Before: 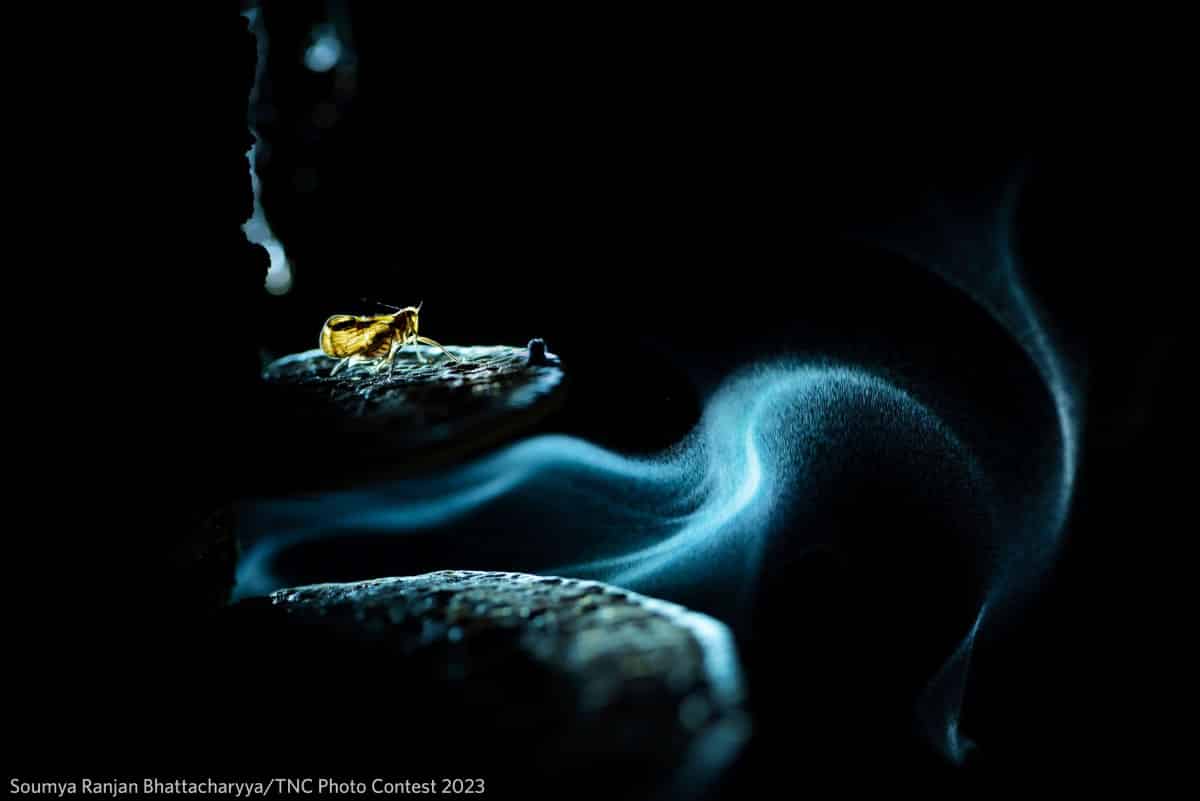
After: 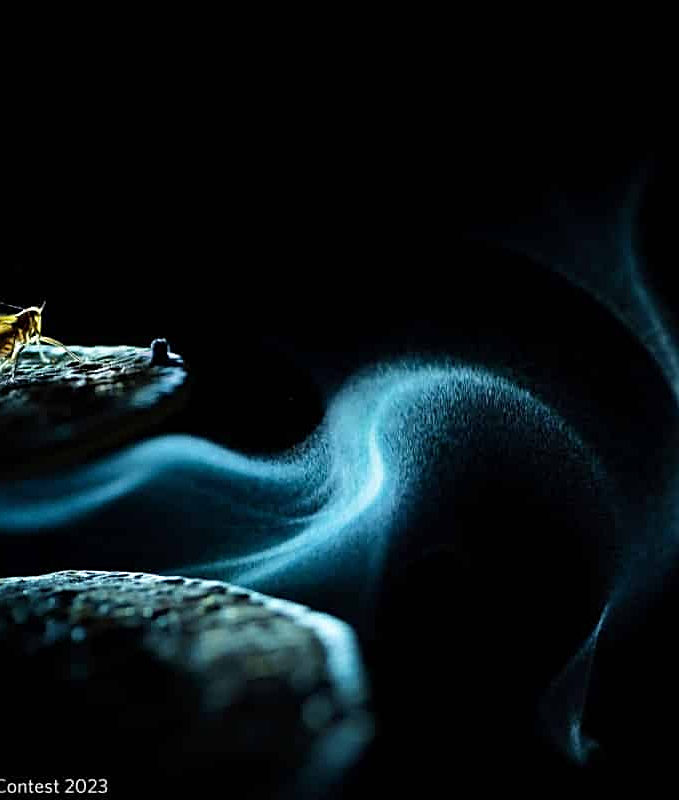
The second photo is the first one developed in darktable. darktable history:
crop: left 31.458%, top 0%, right 11.876%
sharpen: on, module defaults
